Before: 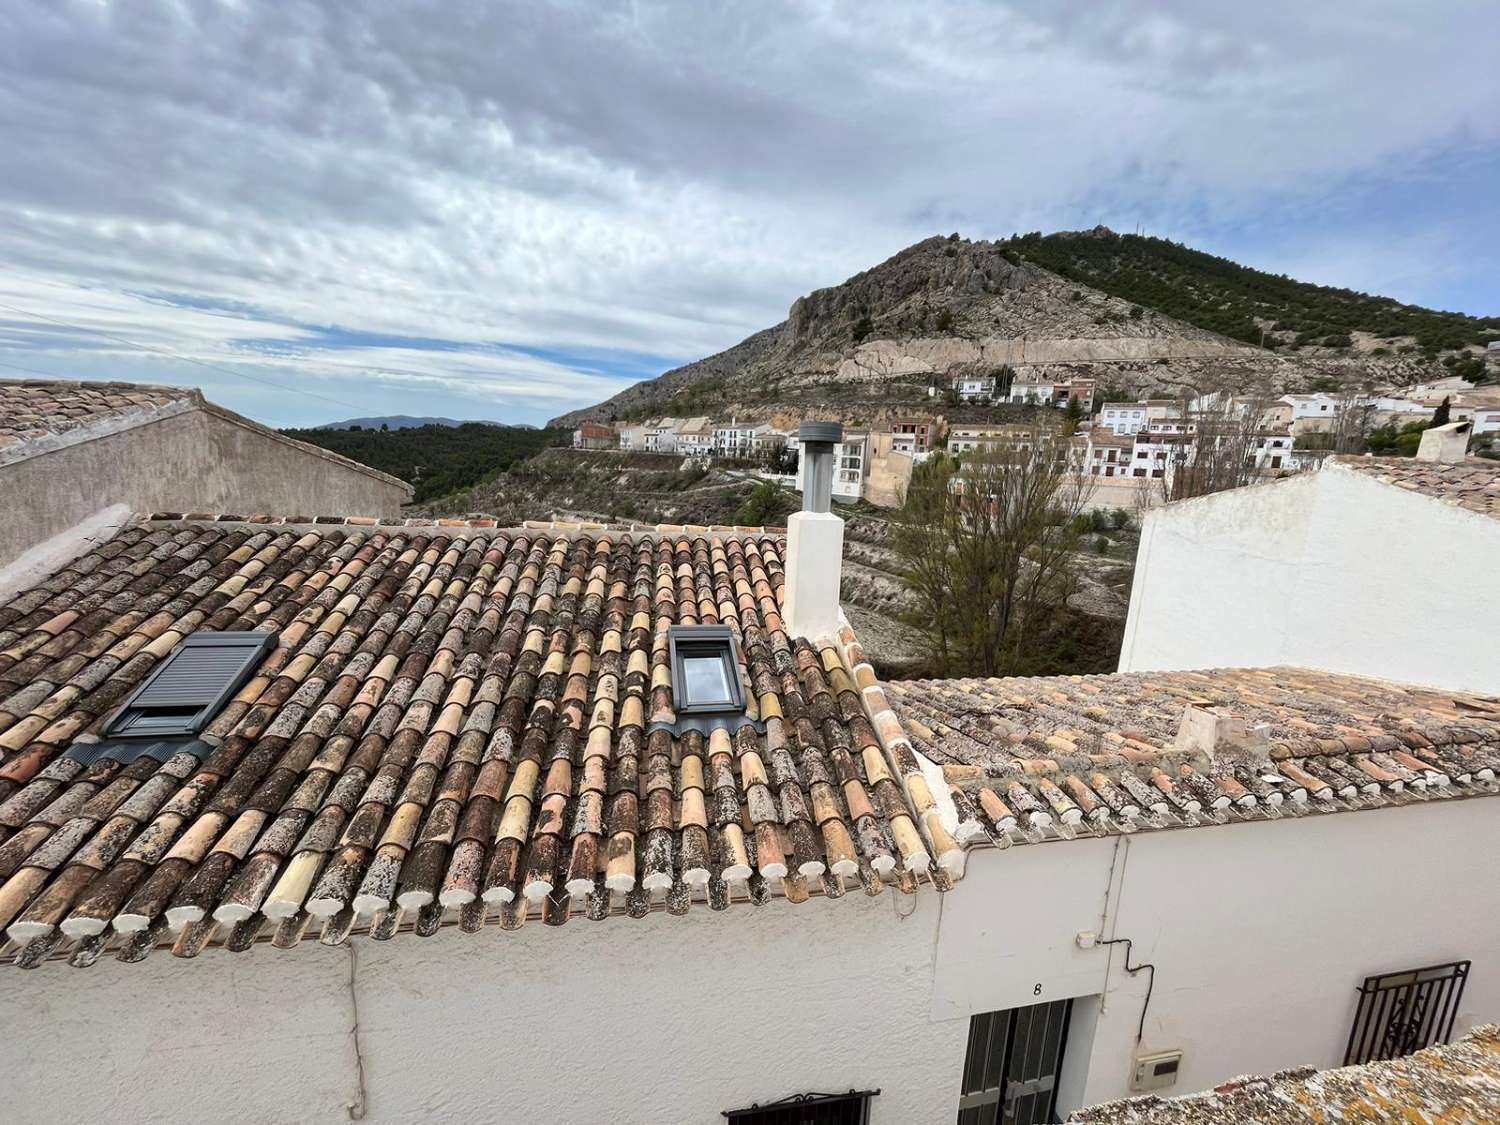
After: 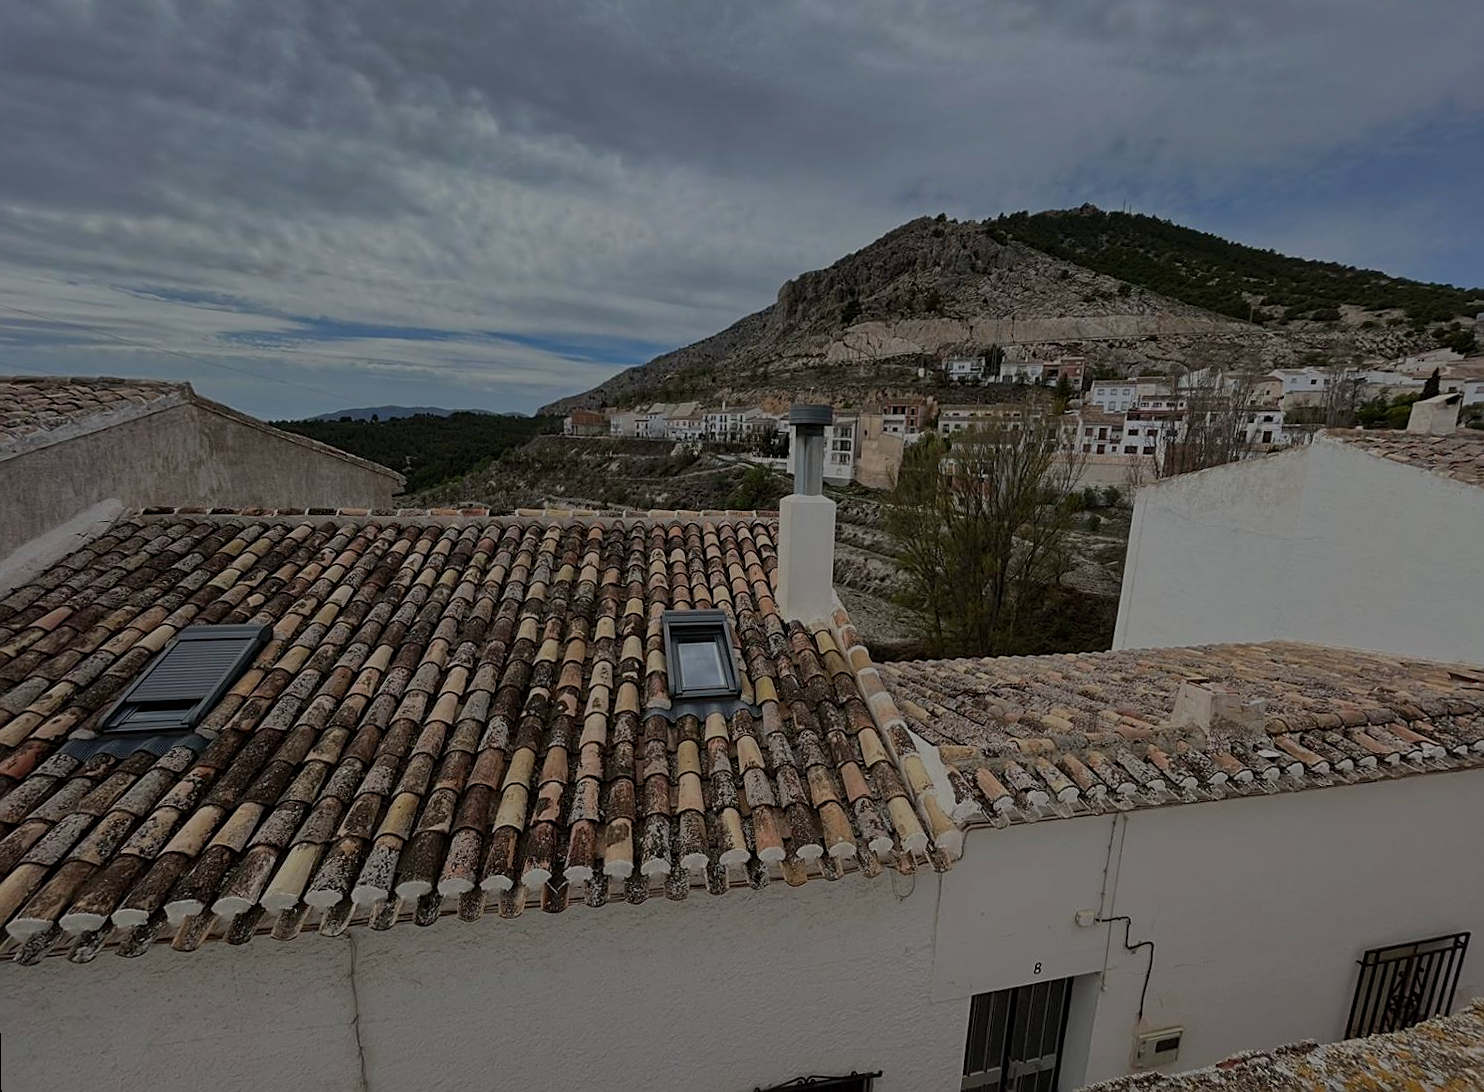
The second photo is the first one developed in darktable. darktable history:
sharpen: on, module defaults
exposure: exposure -2.002 EV, compensate highlight preservation false
levels: levels [0, 0.478, 1]
rotate and perspective: rotation -1°, crop left 0.011, crop right 0.989, crop top 0.025, crop bottom 0.975
